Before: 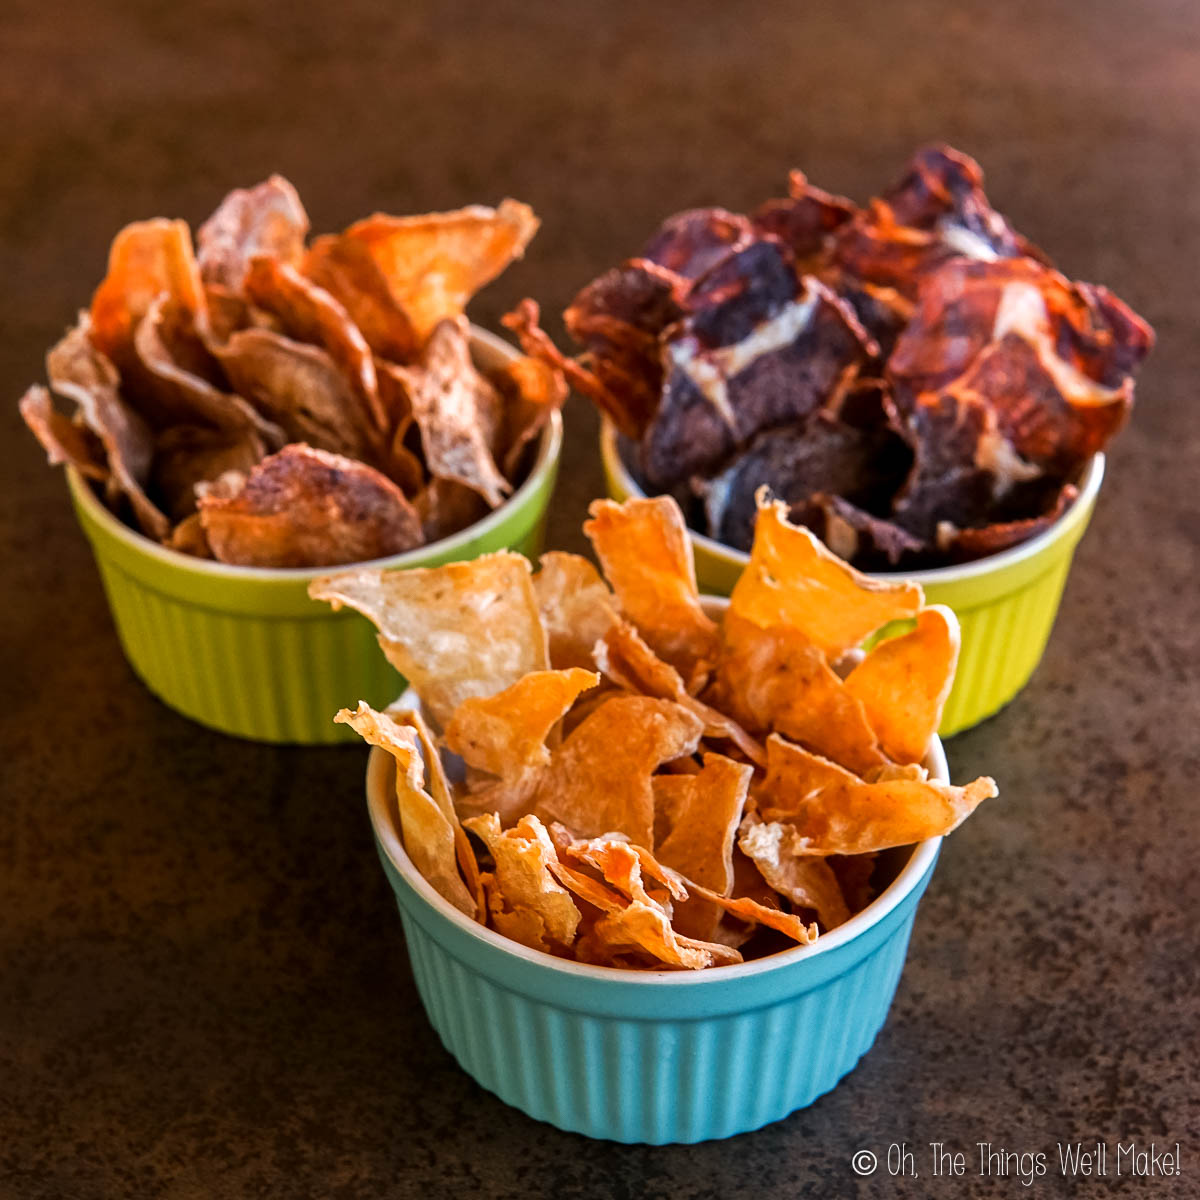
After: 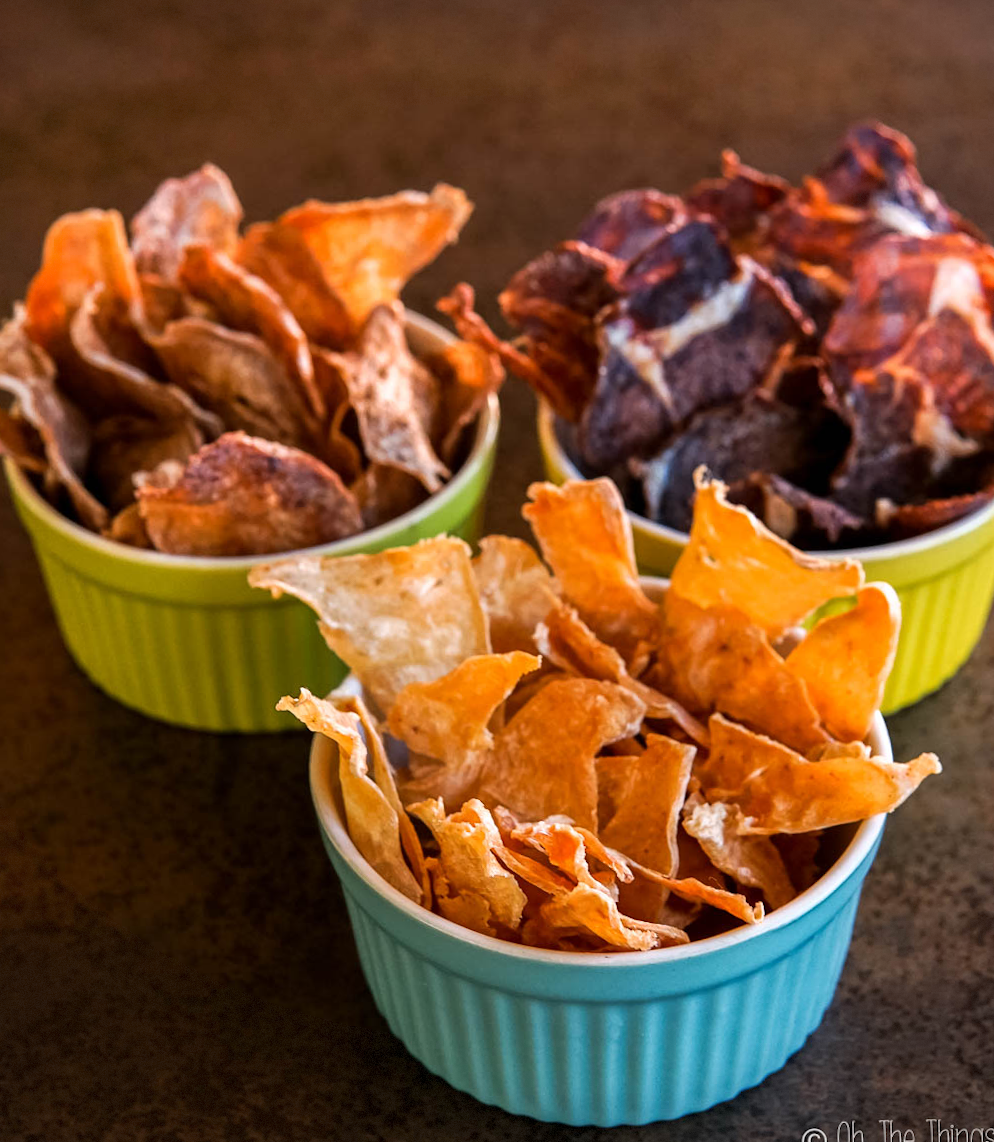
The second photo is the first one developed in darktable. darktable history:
vignetting: fall-off start 100%, fall-off radius 71%, brightness -0.434, saturation -0.2, width/height ratio 1.178, dithering 8-bit output, unbound false
crop and rotate: angle 1°, left 4.281%, top 0.642%, right 11.383%, bottom 2.486%
